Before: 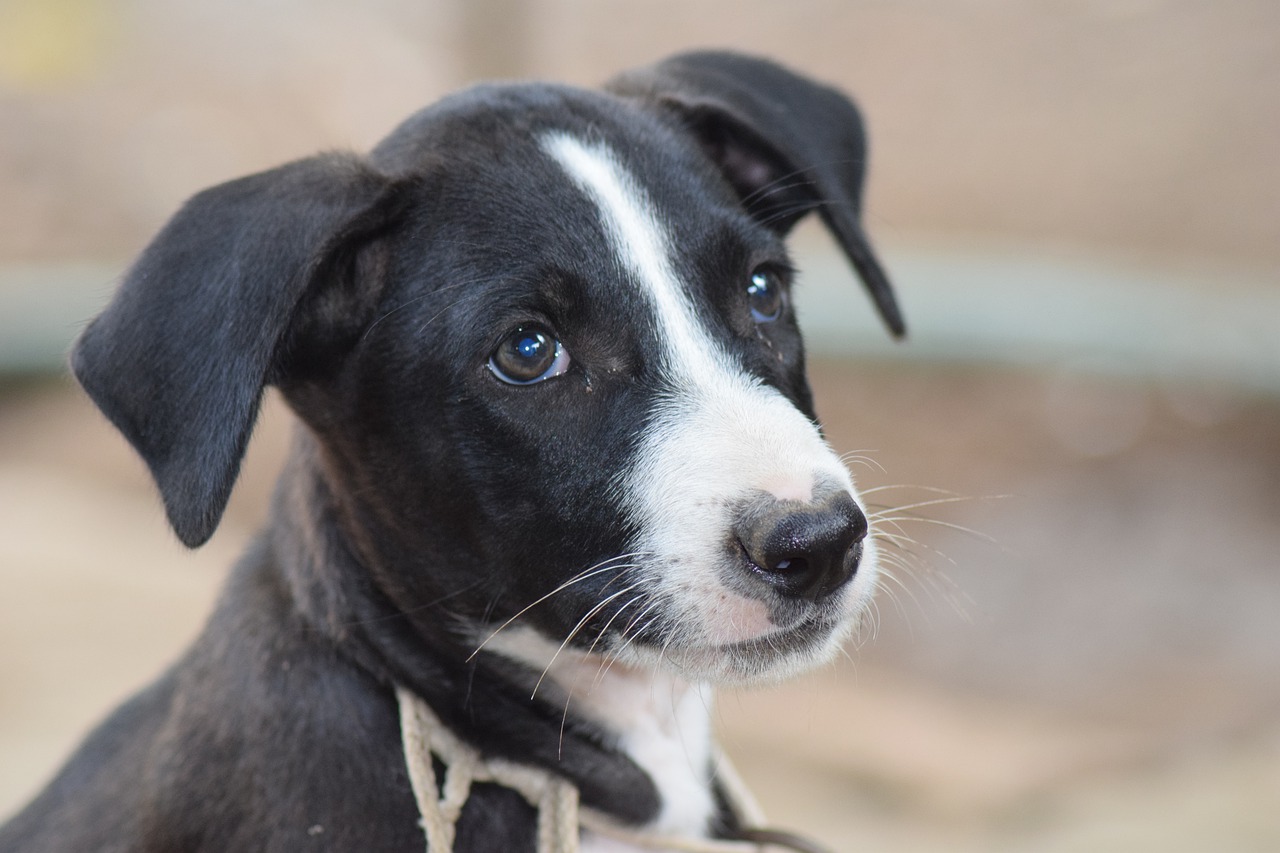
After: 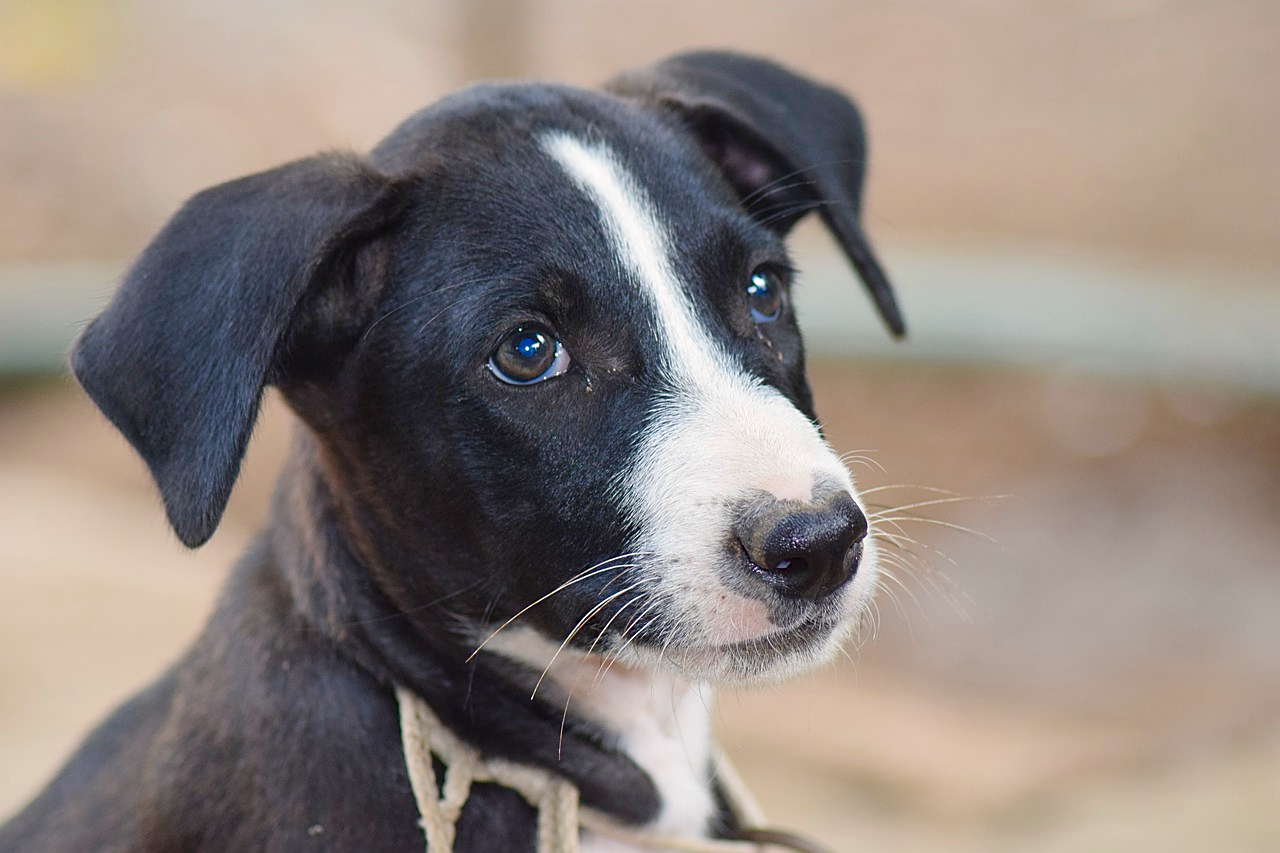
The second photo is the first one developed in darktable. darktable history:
color balance rgb: highlights gain › chroma 1.066%, highlights gain › hue 60.26°, perceptual saturation grading › global saturation 45.441%, perceptual saturation grading › highlights -50.554%, perceptual saturation grading › shadows 30.354%, global vibrance 18.178%
sharpen: on, module defaults
